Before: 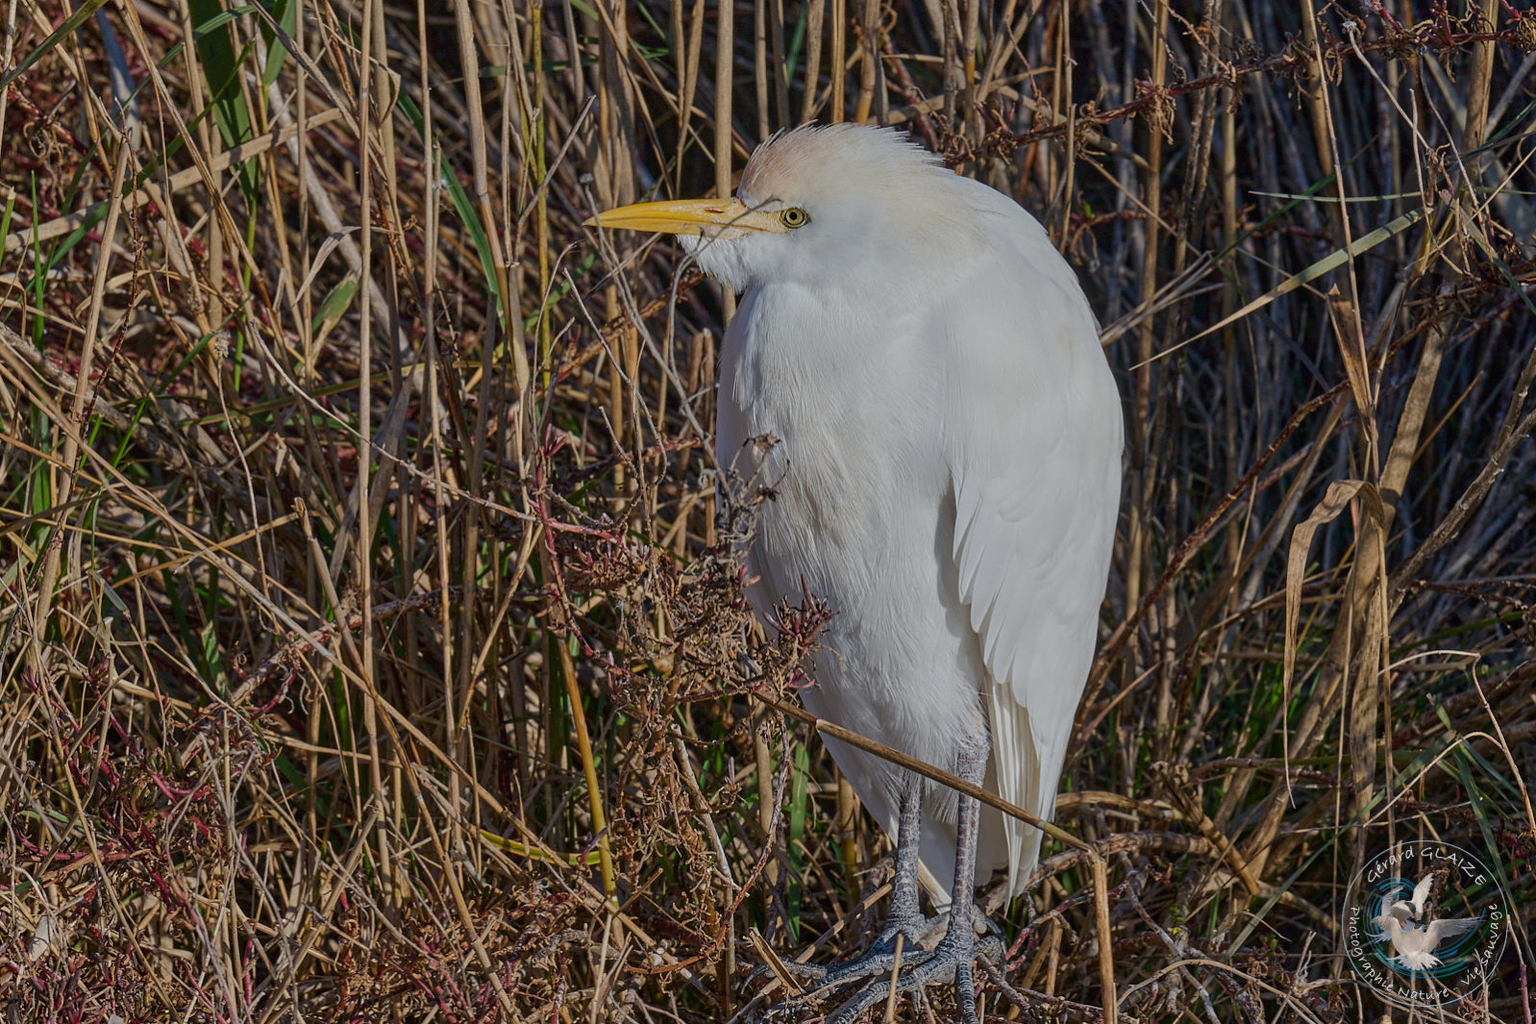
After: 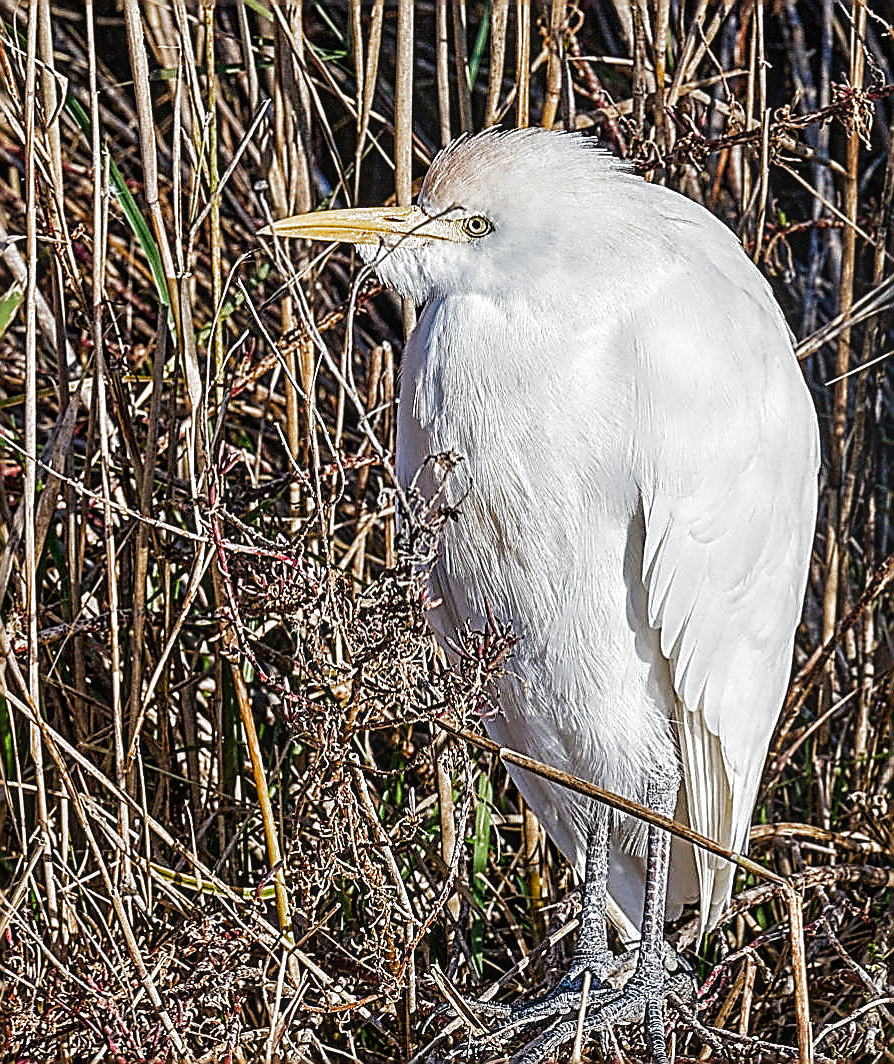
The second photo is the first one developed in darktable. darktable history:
sharpen: amount 1.996
exposure: exposure 0.779 EV, compensate exposure bias true, compensate highlight preservation false
contrast brightness saturation: saturation -0.053
levels: levels [0, 0.474, 0.947]
crop: left 21.866%, right 22.167%, bottom 0.01%
local contrast: on, module defaults
filmic rgb: black relative exposure -8.02 EV, white relative exposure 2.2 EV, hardness 6.95, add noise in highlights 0, preserve chrominance no, color science v3 (2019), use custom middle-gray values true, contrast in highlights soft
